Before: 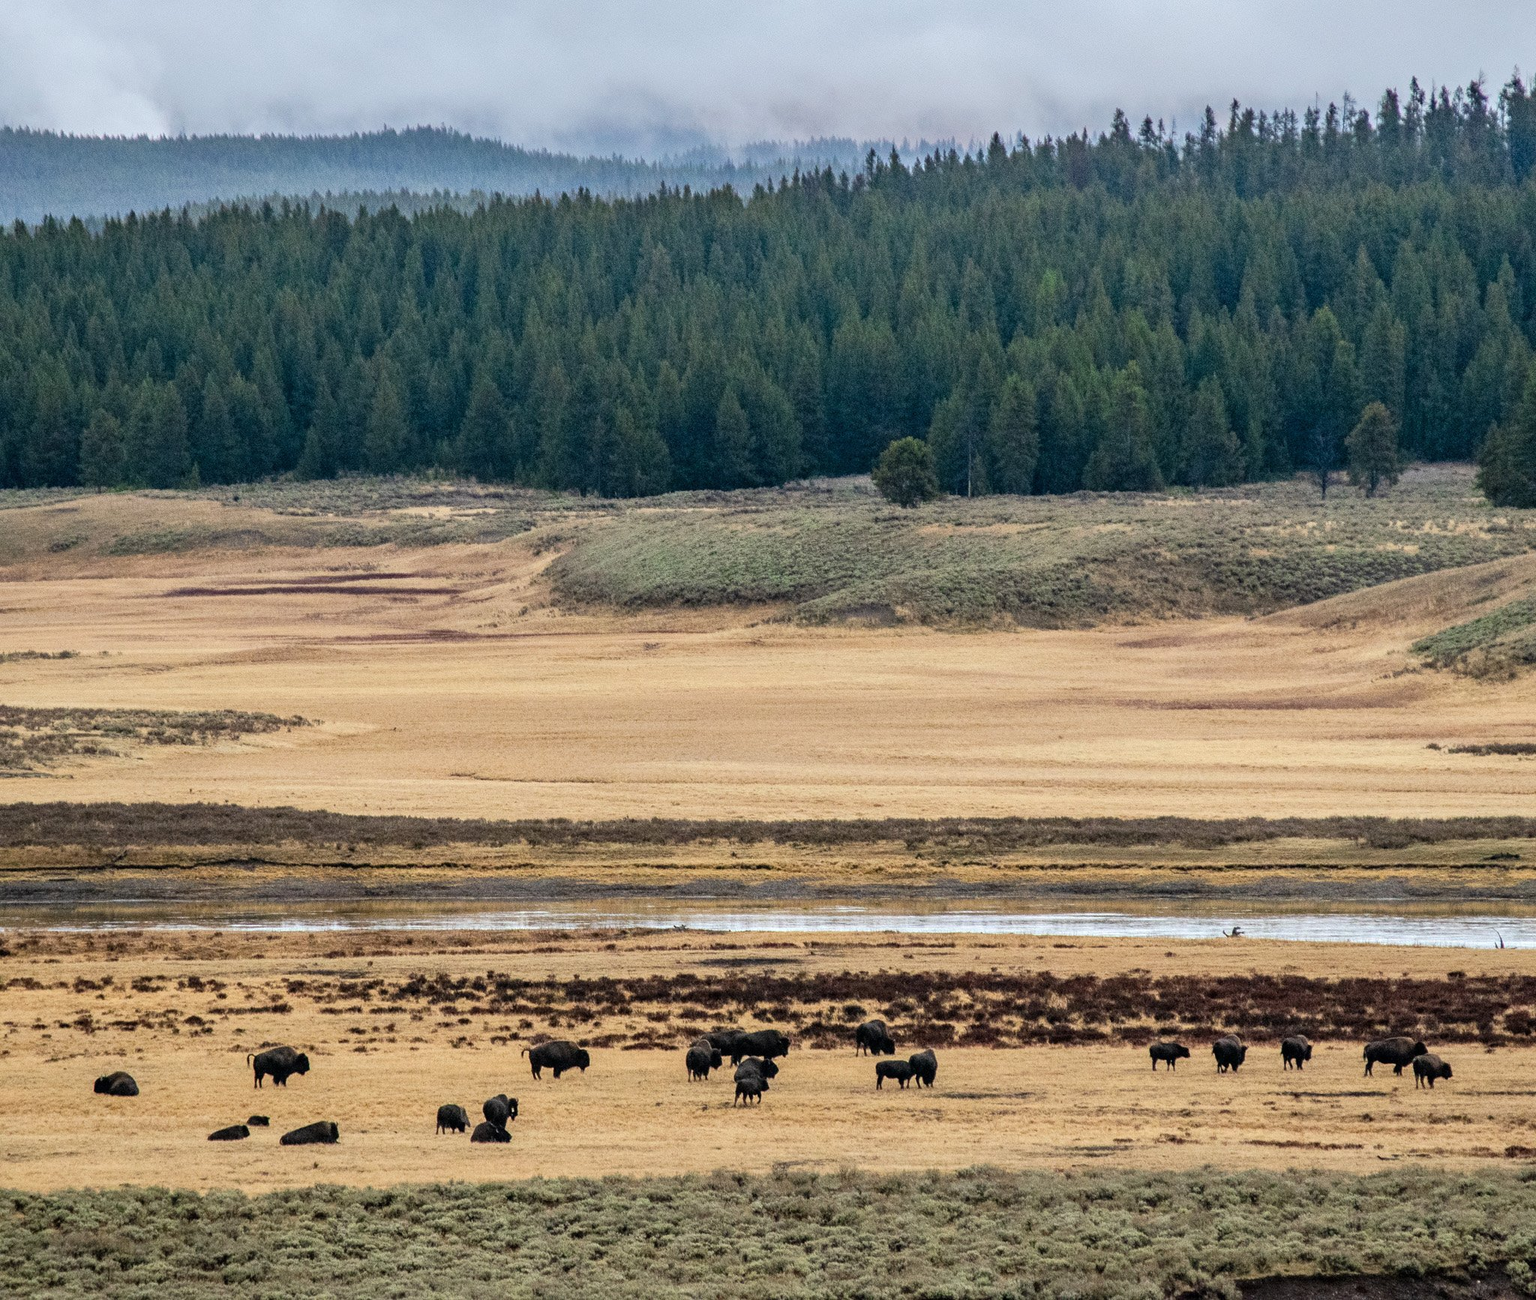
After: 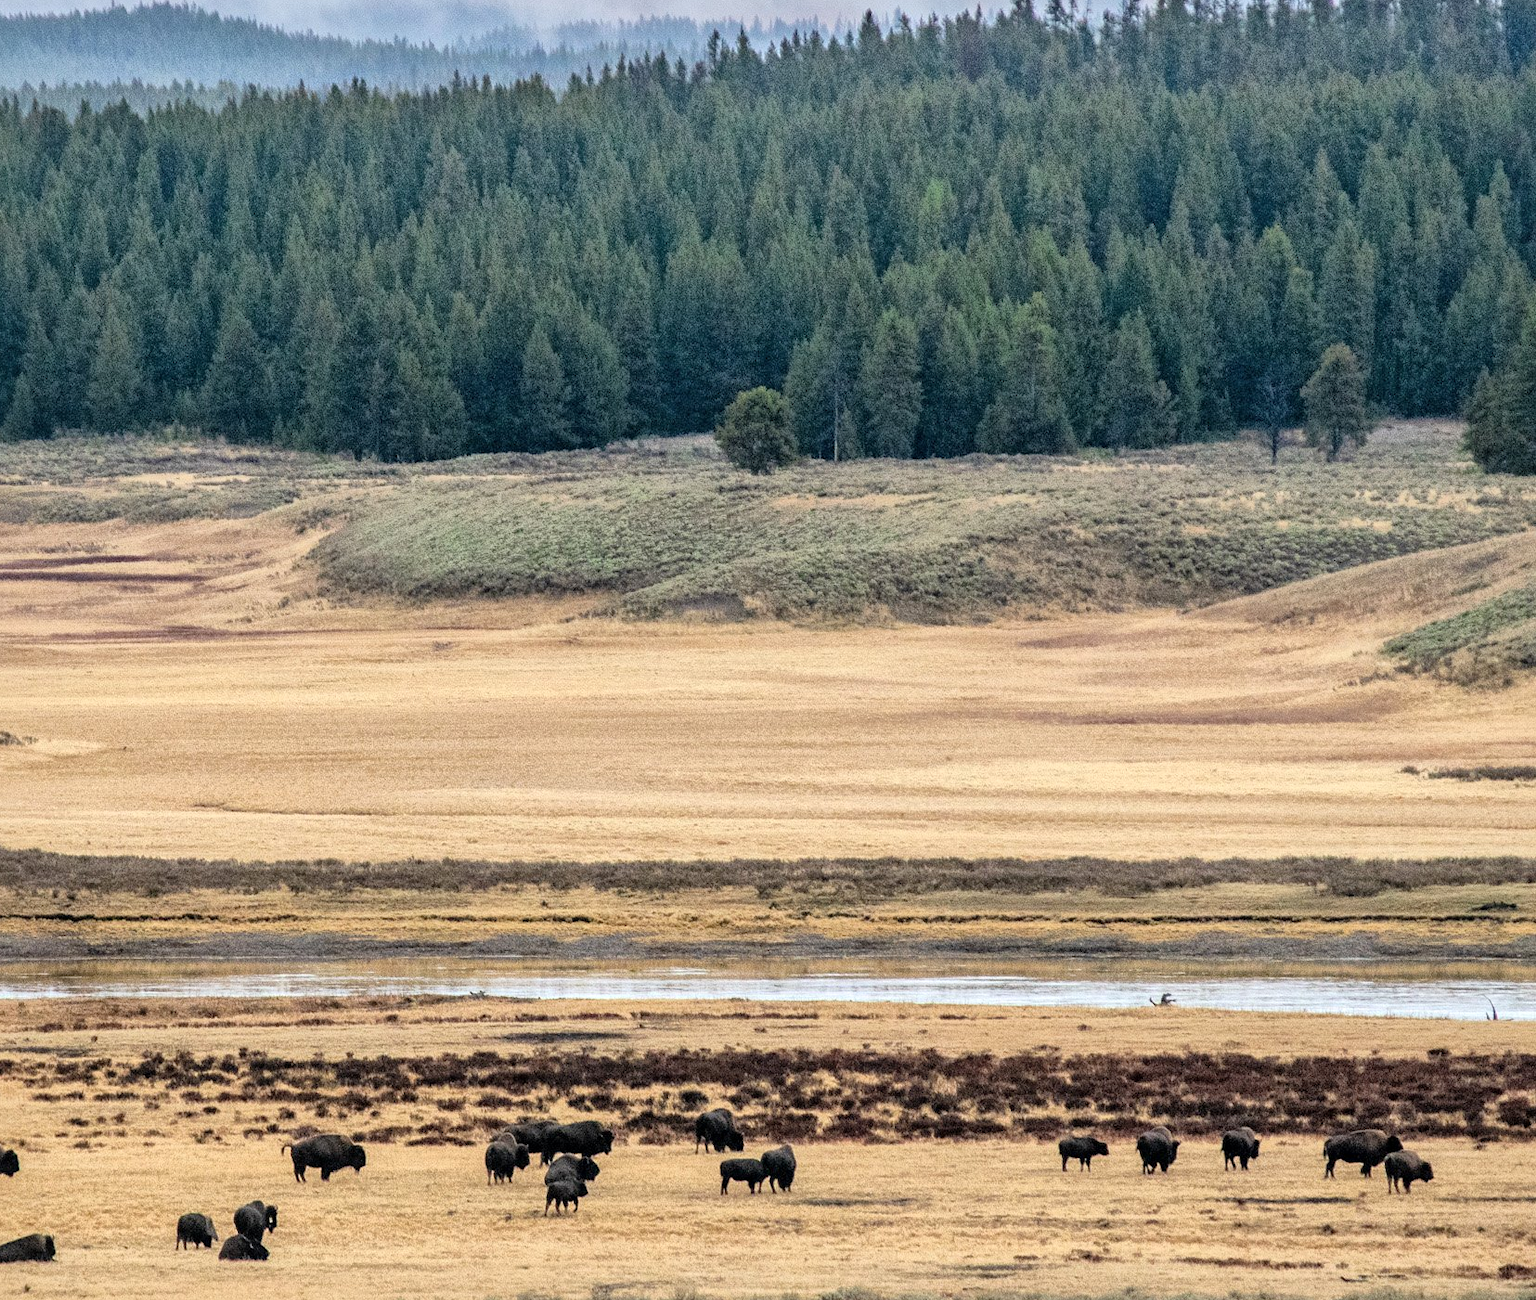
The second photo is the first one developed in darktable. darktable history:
crop: left 19.159%, top 9.58%, bottom 9.58%
global tonemap: drago (1, 100), detail 1
